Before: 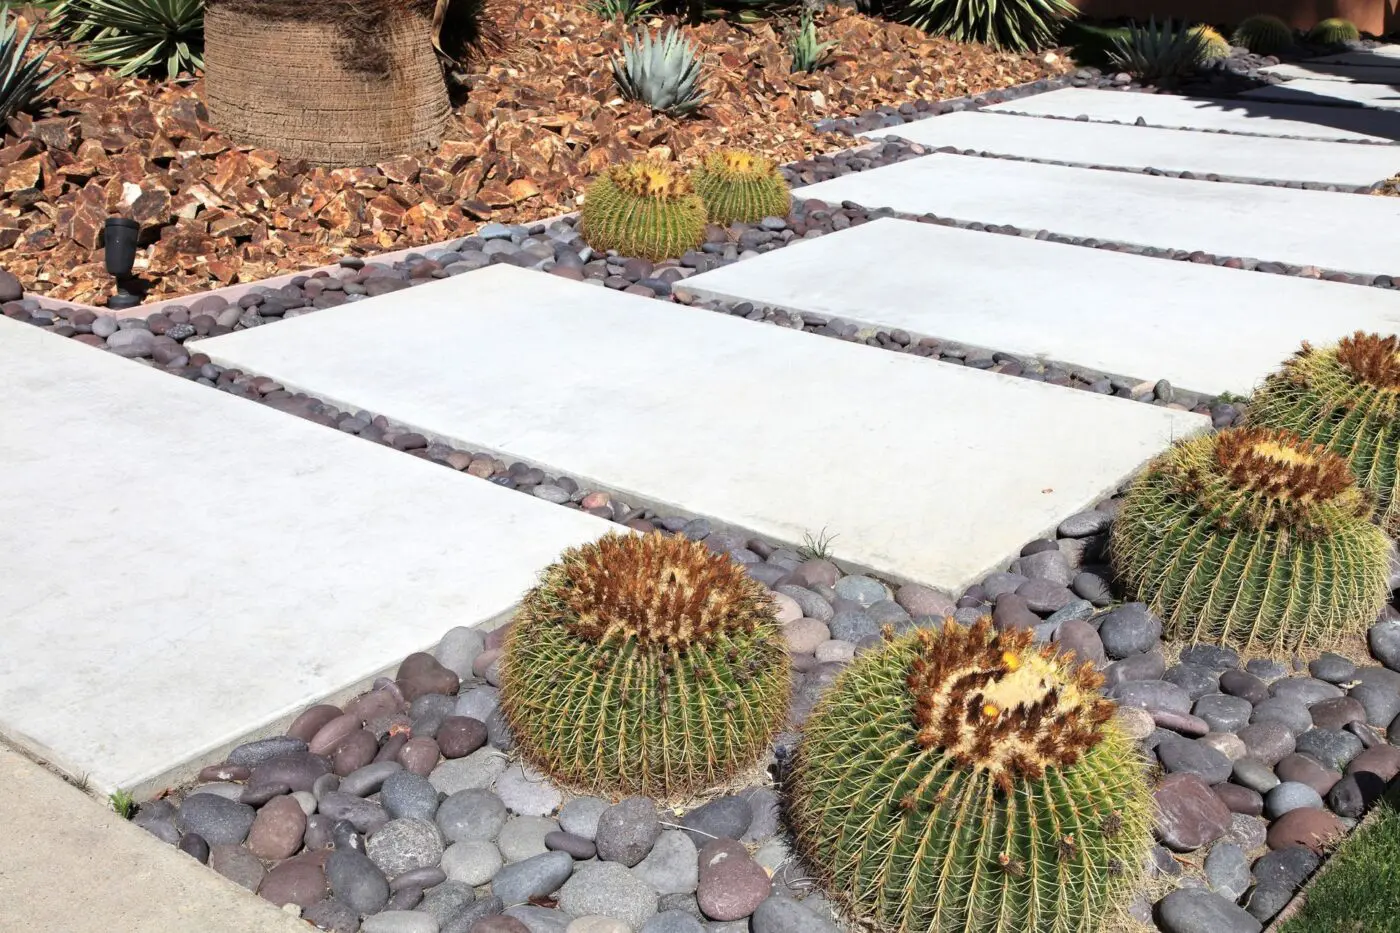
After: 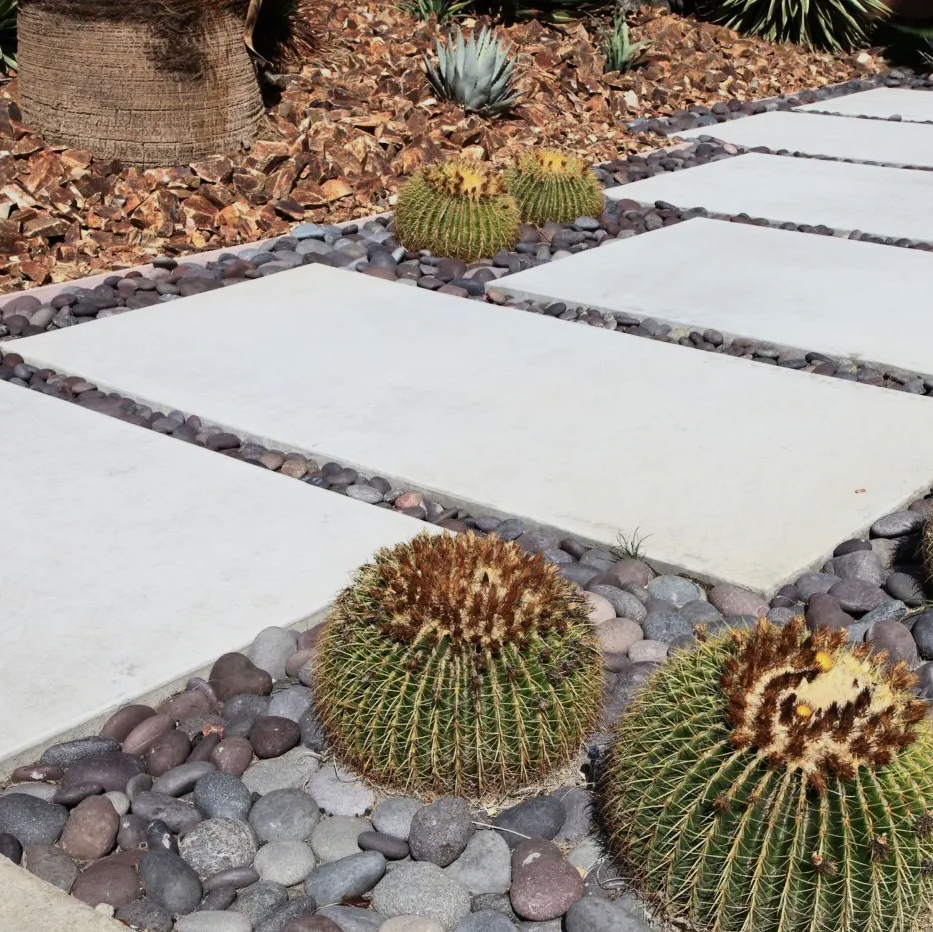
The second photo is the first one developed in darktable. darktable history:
crop and rotate: left 13.409%, right 19.924%
exposure: black level correction 0, exposure -0.721 EV, compensate highlight preservation false
contrast brightness saturation: contrast 0.24, brightness 0.09
